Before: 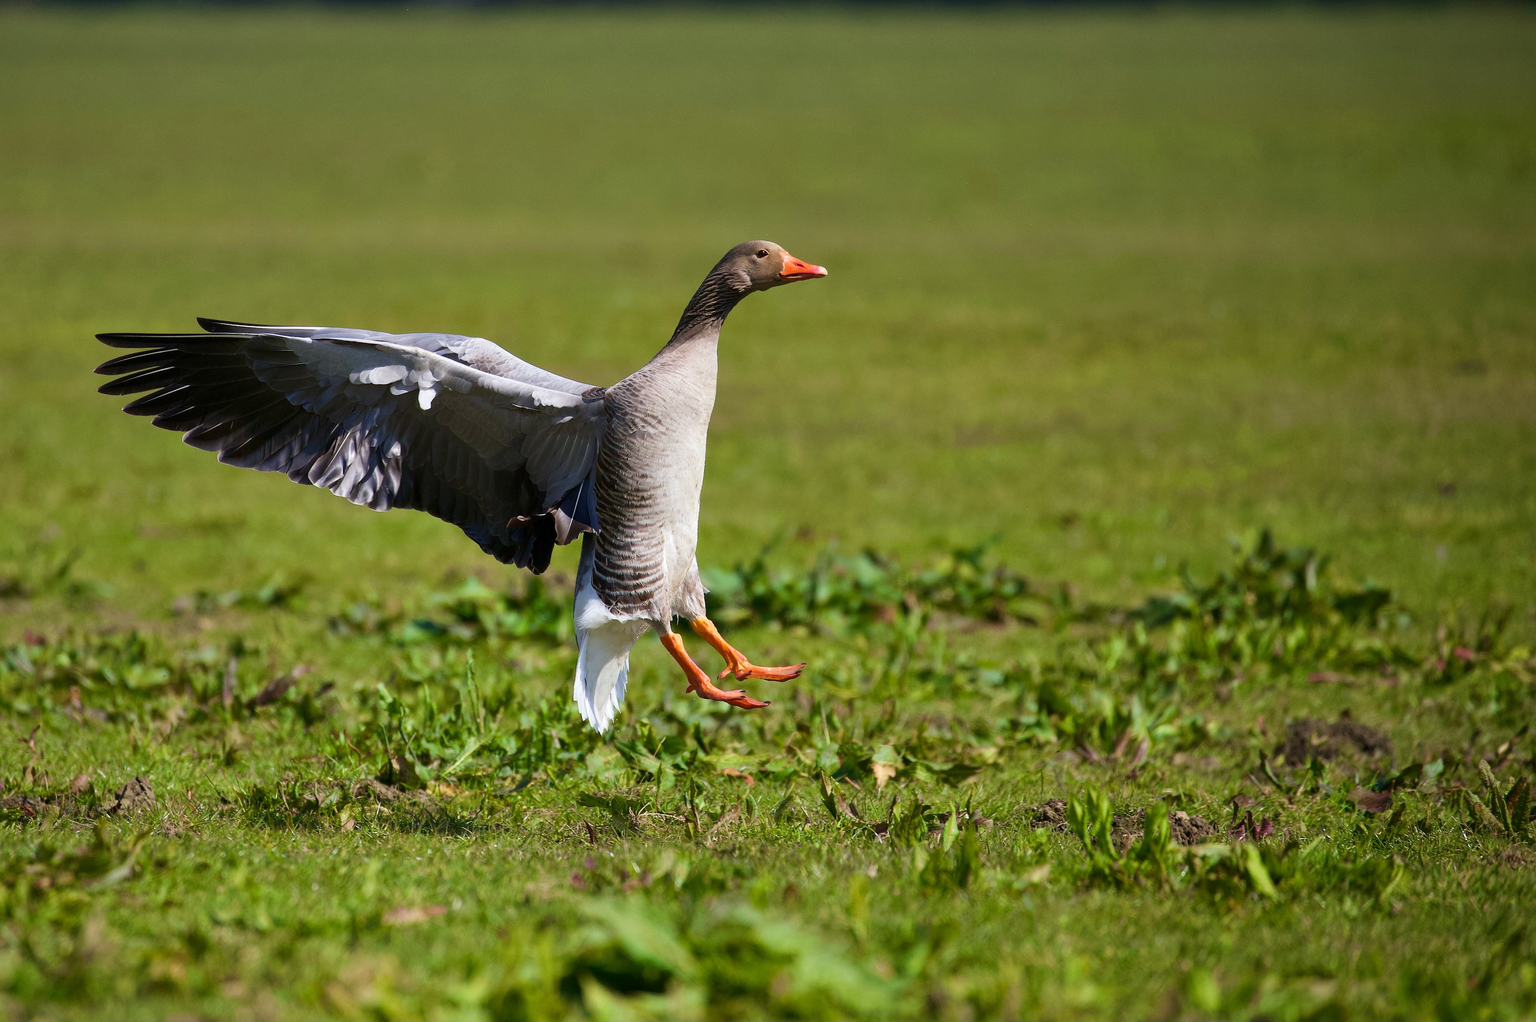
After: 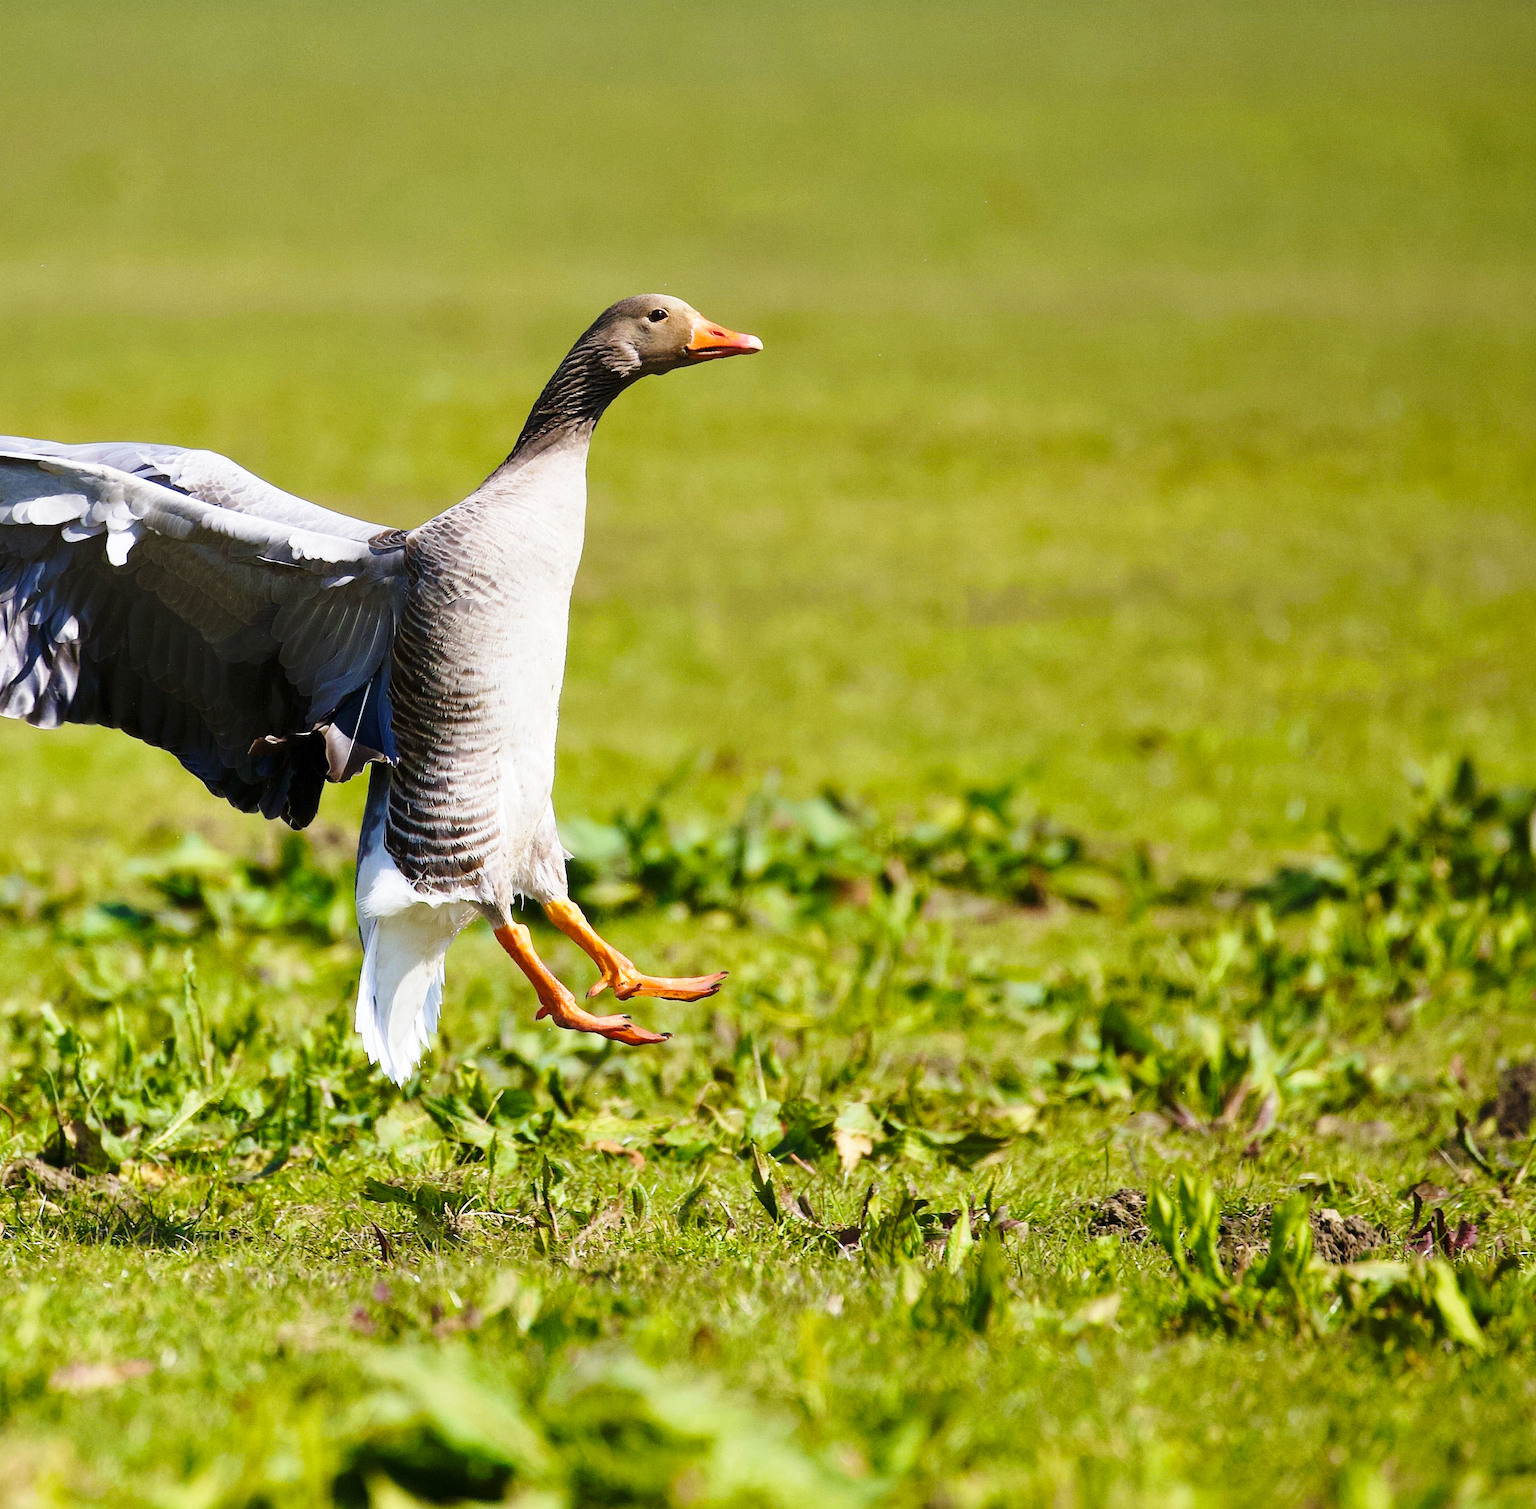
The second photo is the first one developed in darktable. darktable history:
color contrast: green-magenta contrast 0.81
crop and rotate: left 22.918%, top 5.629%, right 14.711%, bottom 2.247%
base curve: curves: ch0 [(0, 0) (0.028, 0.03) (0.121, 0.232) (0.46, 0.748) (0.859, 0.968) (1, 1)], preserve colors none
